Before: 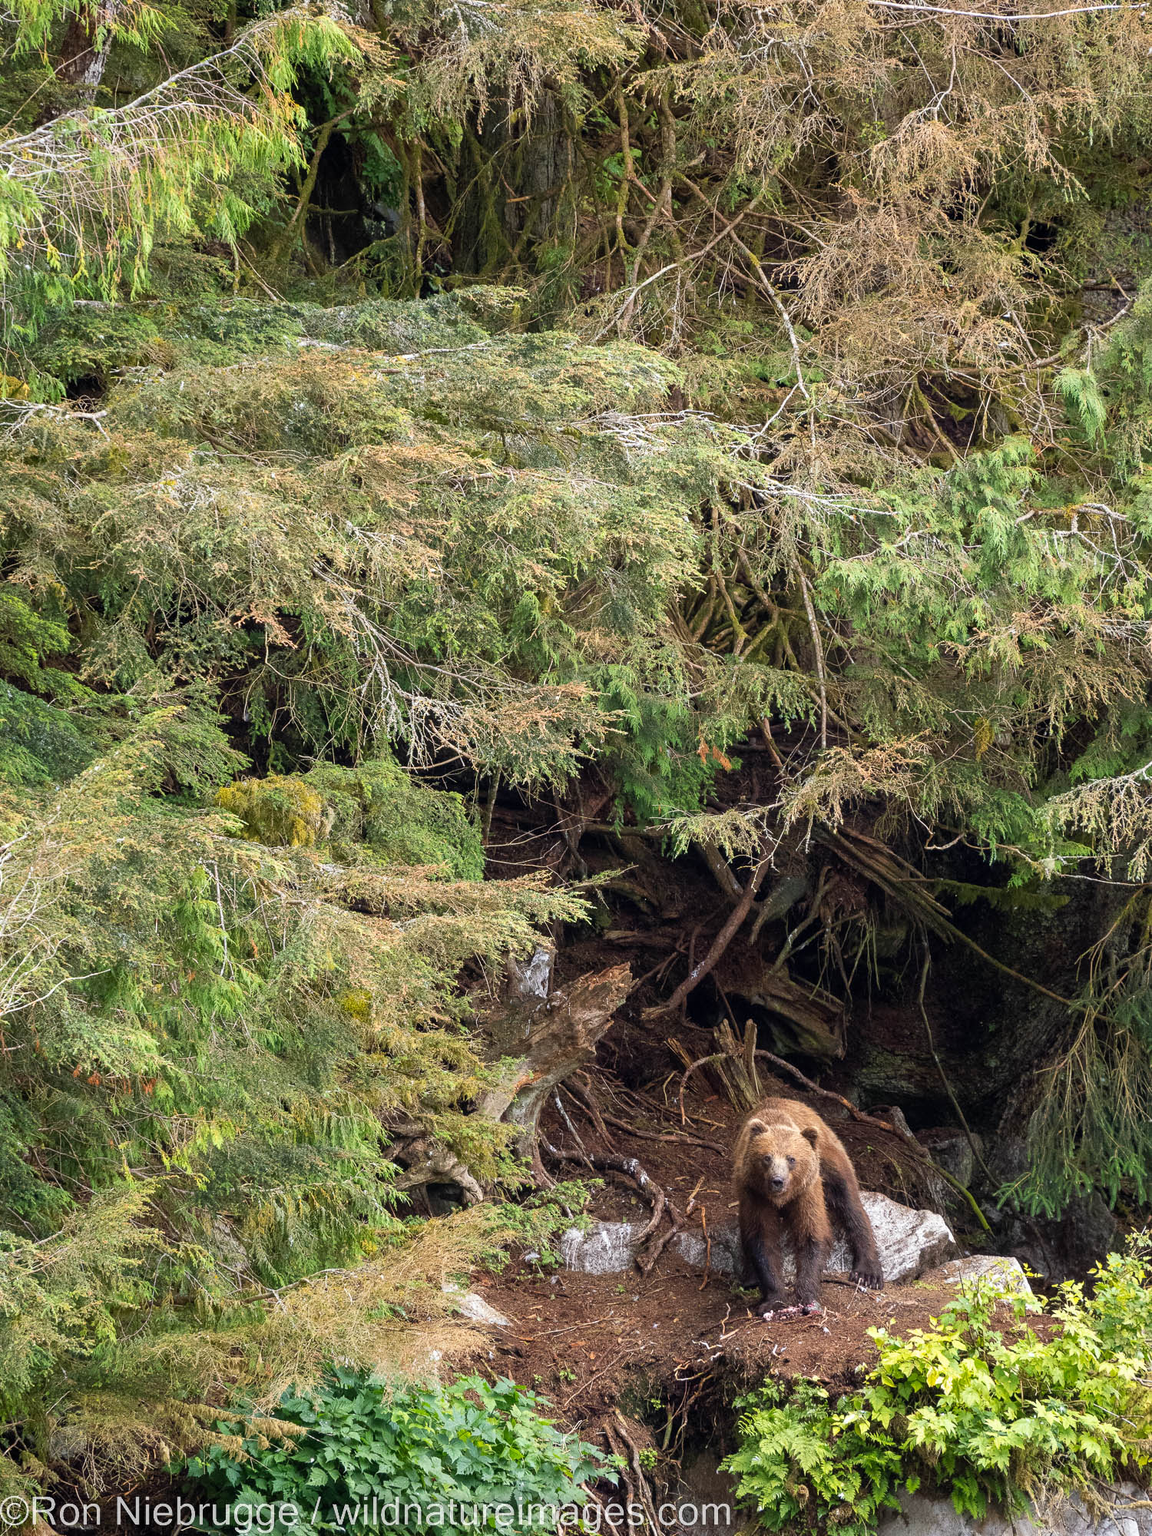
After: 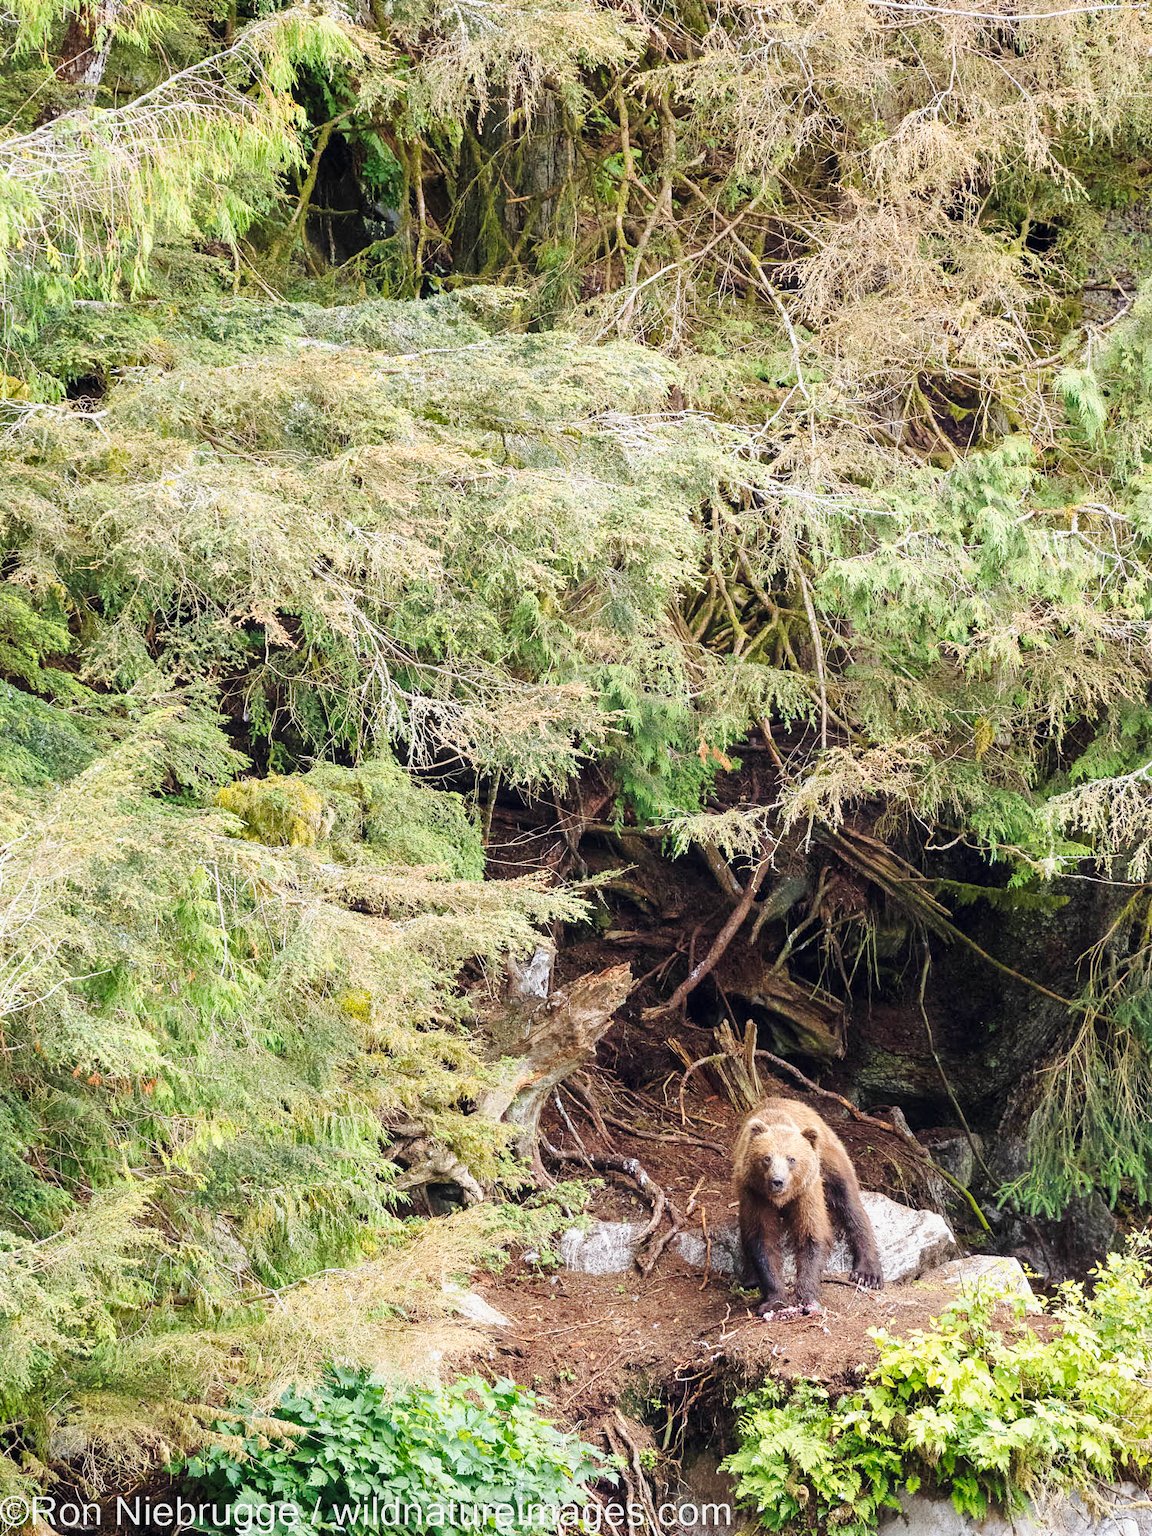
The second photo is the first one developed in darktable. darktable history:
base curve: curves: ch0 [(0, 0) (0.025, 0.046) (0.112, 0.277) (0.467, 0.74) (0.814, 0.929) (1, 0.942)], preserve colors none
